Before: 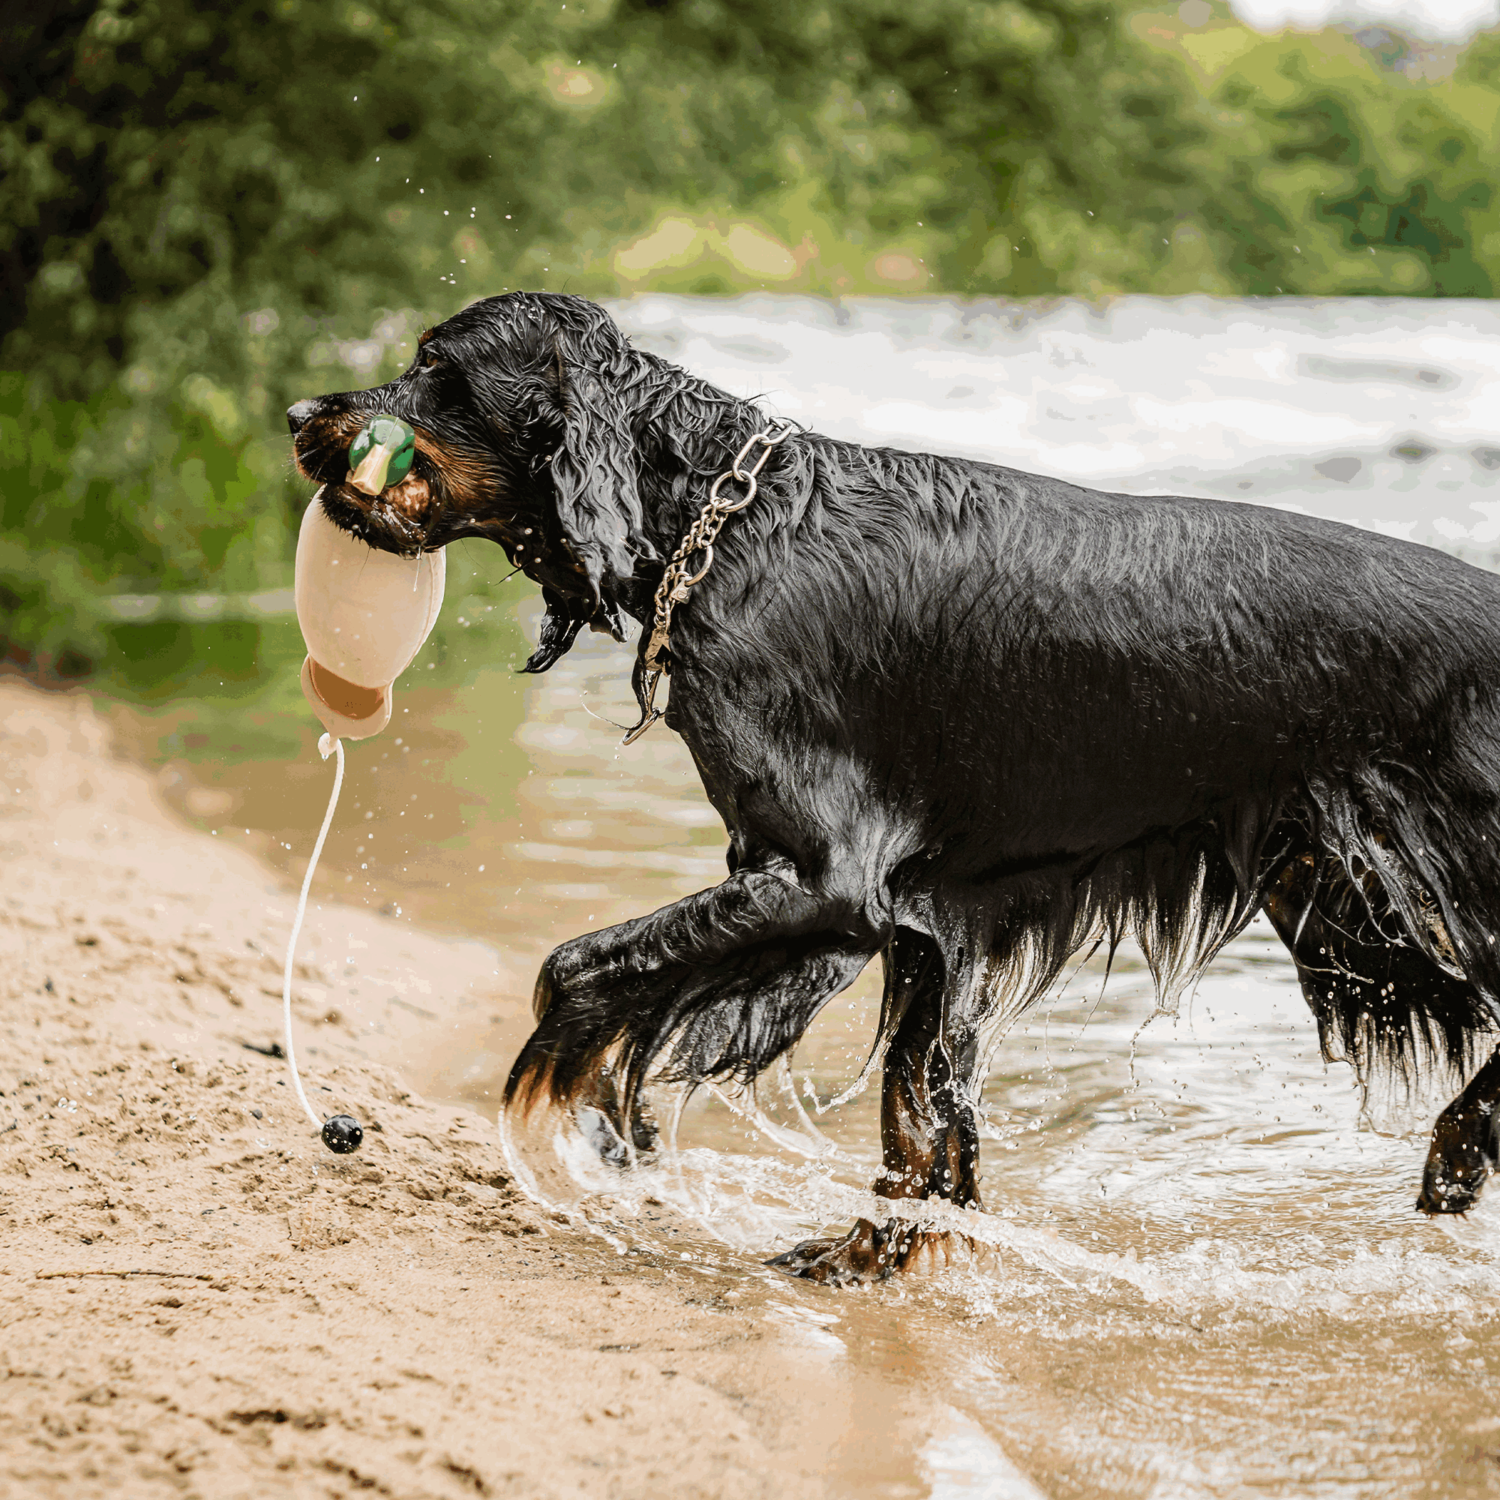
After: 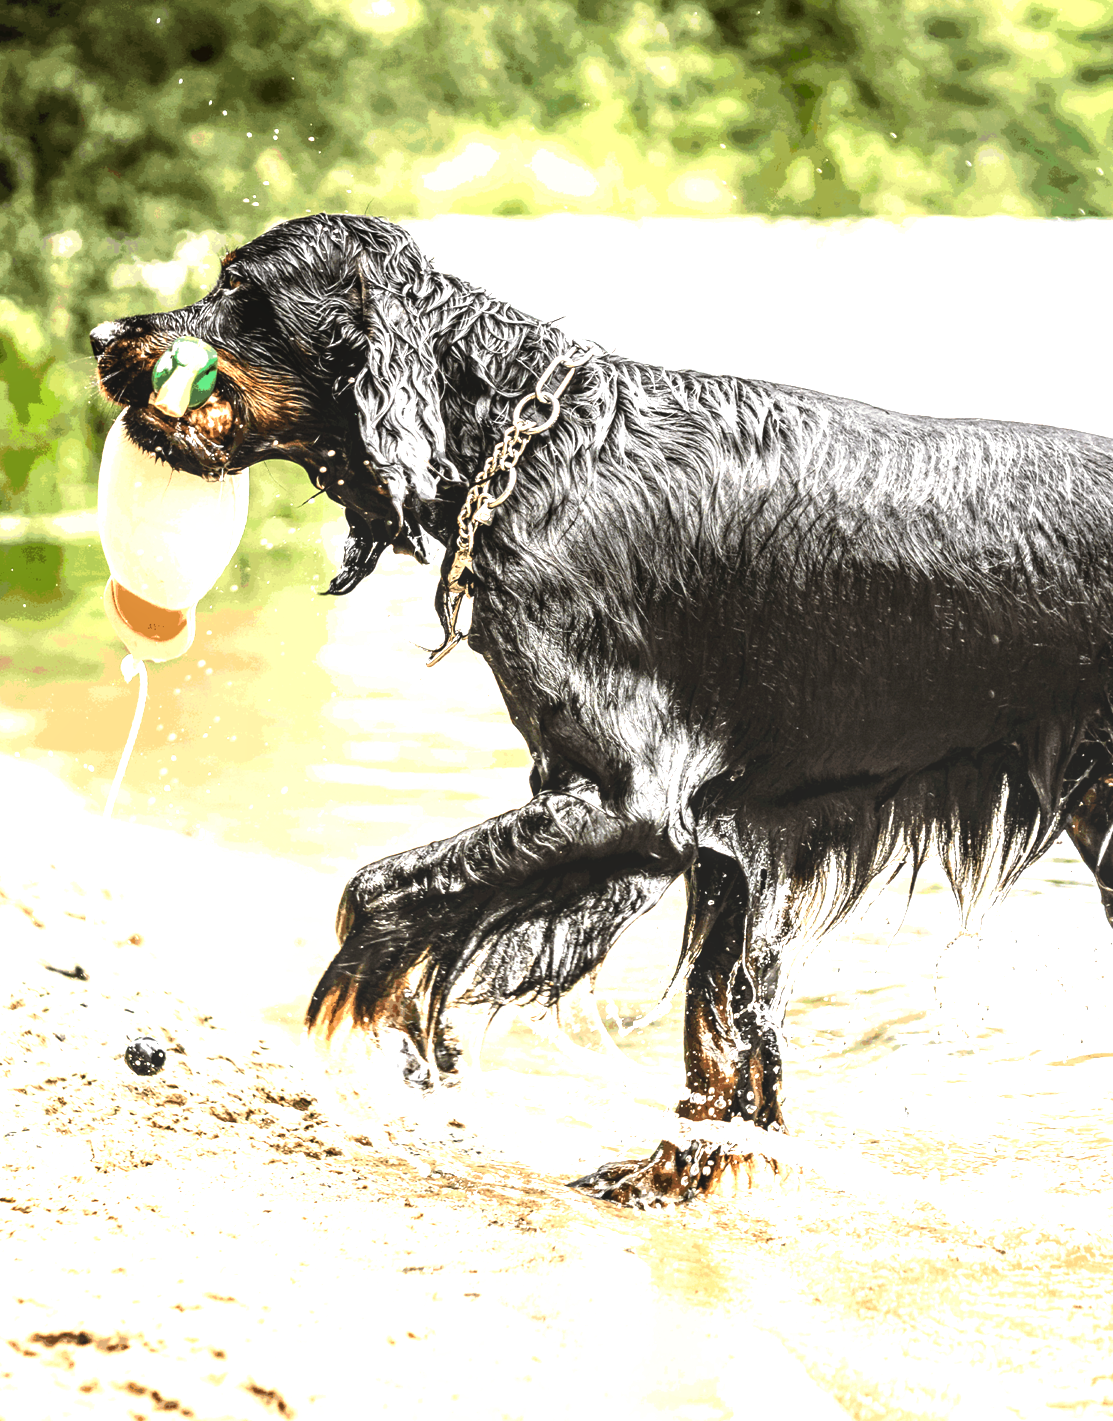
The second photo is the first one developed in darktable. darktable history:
tone equalizer: -8 EV -0.75 EV, -7 EV -0.7 EV, -6 EV -0.6 EV, -5 EV -0.4 EV, -3 EV 0.4 EV, -2 EV 0.6 EV, -1 EV 0.7 EV, +0 EV 0.75 EV, edges refinement/feathering 500, mask exposure compensation -1.57 EV, preserve details no
exposure: exposure 0.935 EV, compensate highlight preservation false
crop and rotate: left 13.15%, top 5.251%, right 12.609%
local contrast: on, module defaults
